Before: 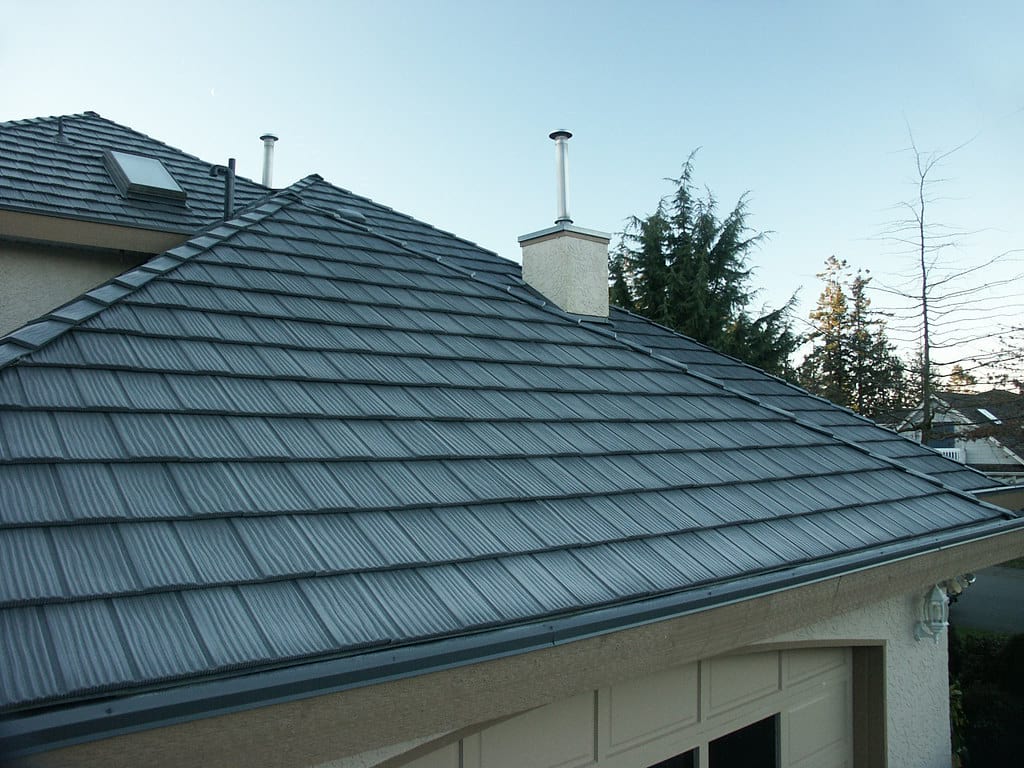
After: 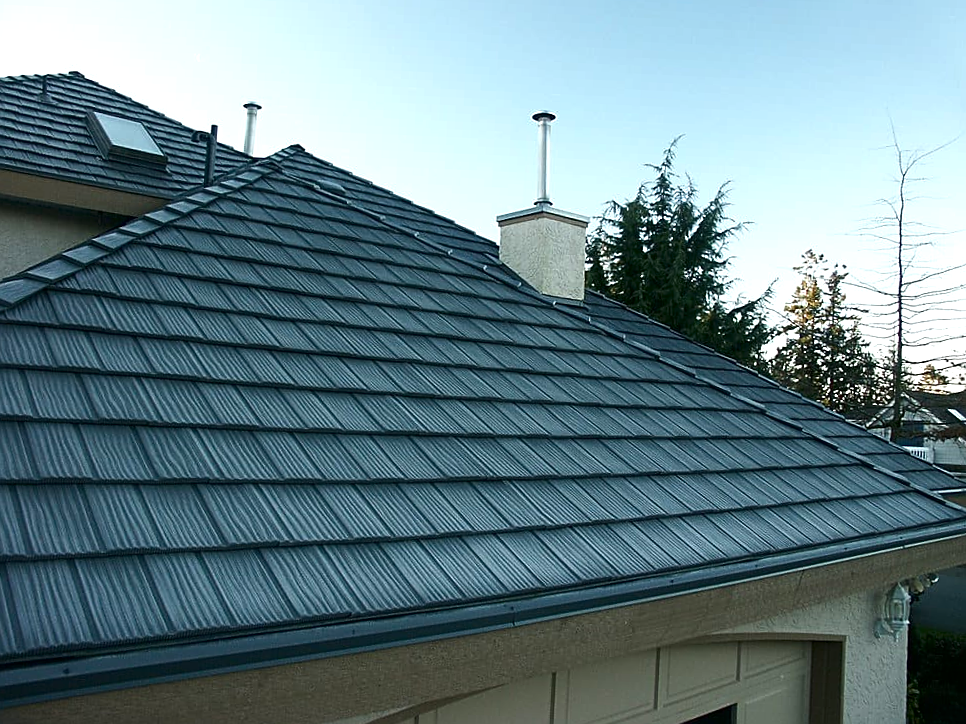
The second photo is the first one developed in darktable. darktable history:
contrast brightness saturation: contrast 0.065, brightness -0.143, saturation 0.12
sharpen: on, module defaults
crop and rotate: angle -2.61°
exposure: exposure 0.298 EV, compensate highlight preservation false
